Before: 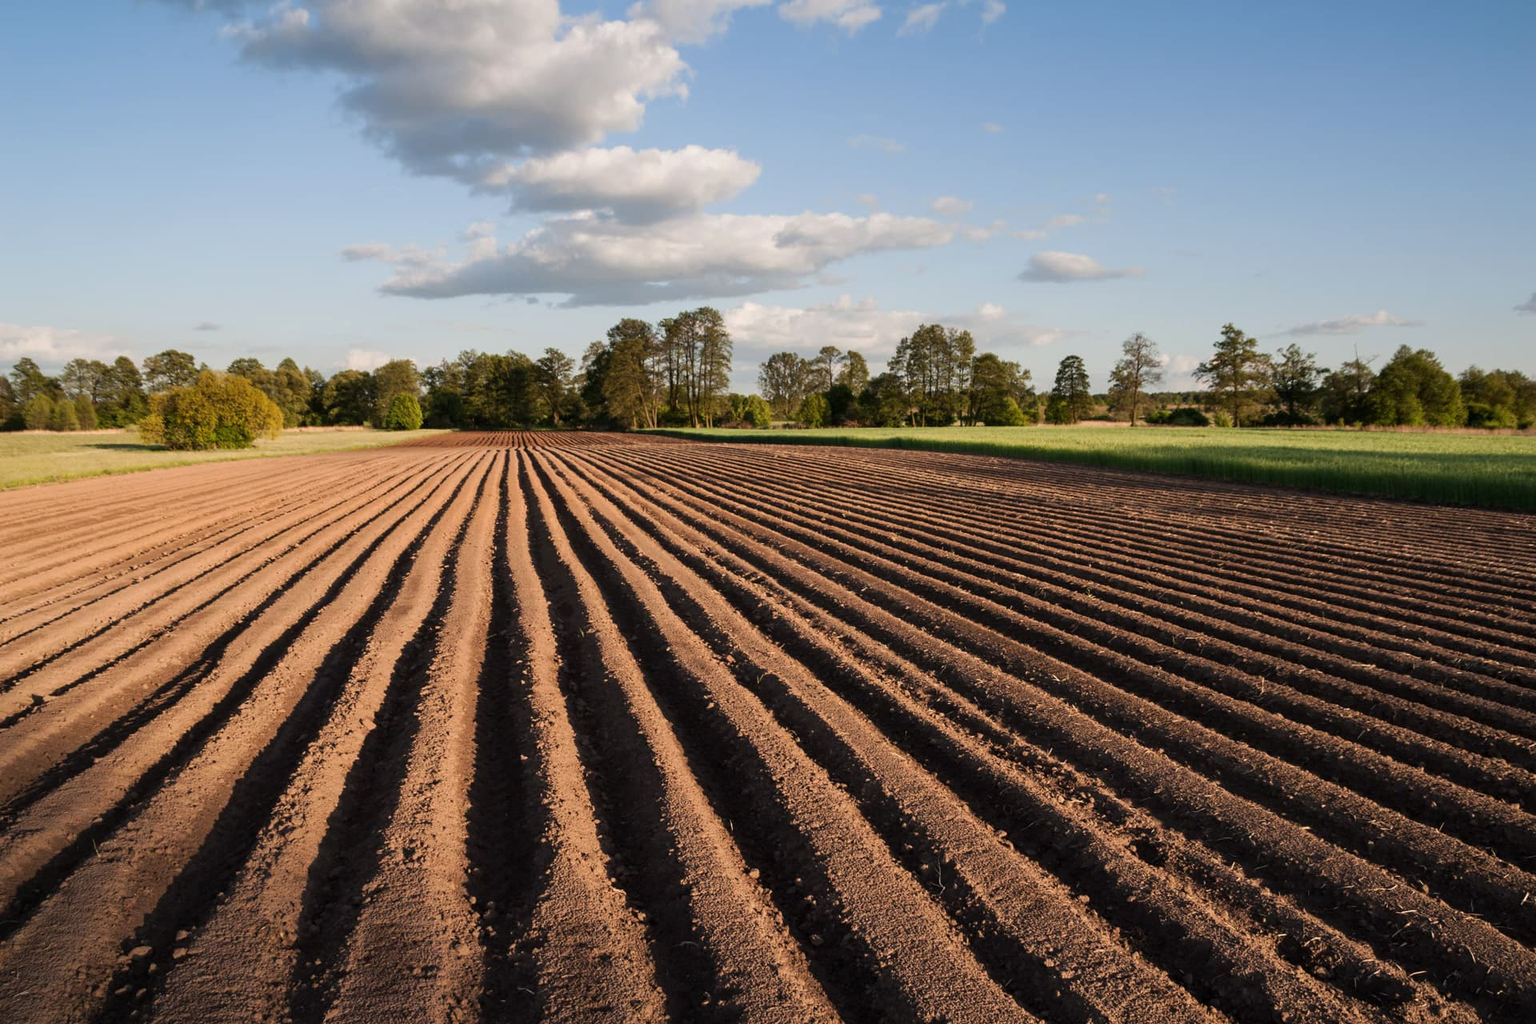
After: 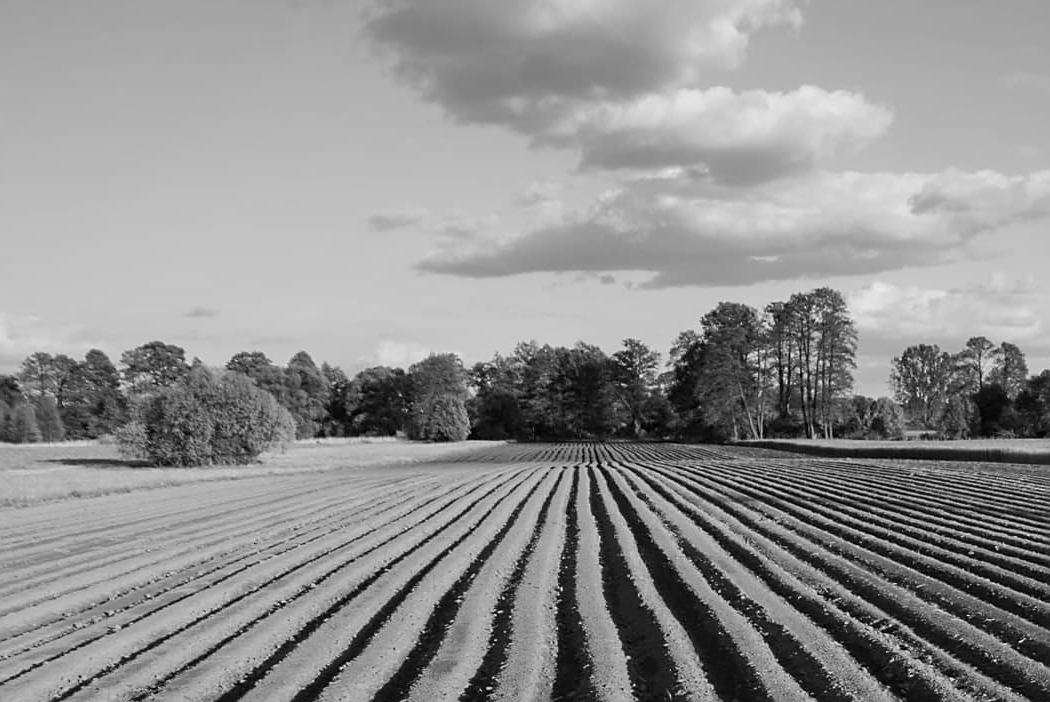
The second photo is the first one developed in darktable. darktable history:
crop and rotate: left 3.047%, top 7.509%, right 42.236%, bottom 37.598%
sharpen: radius 1.864, amount 0.398, threshold 1.271
monochrome: a 32, b 64, size 2.3
